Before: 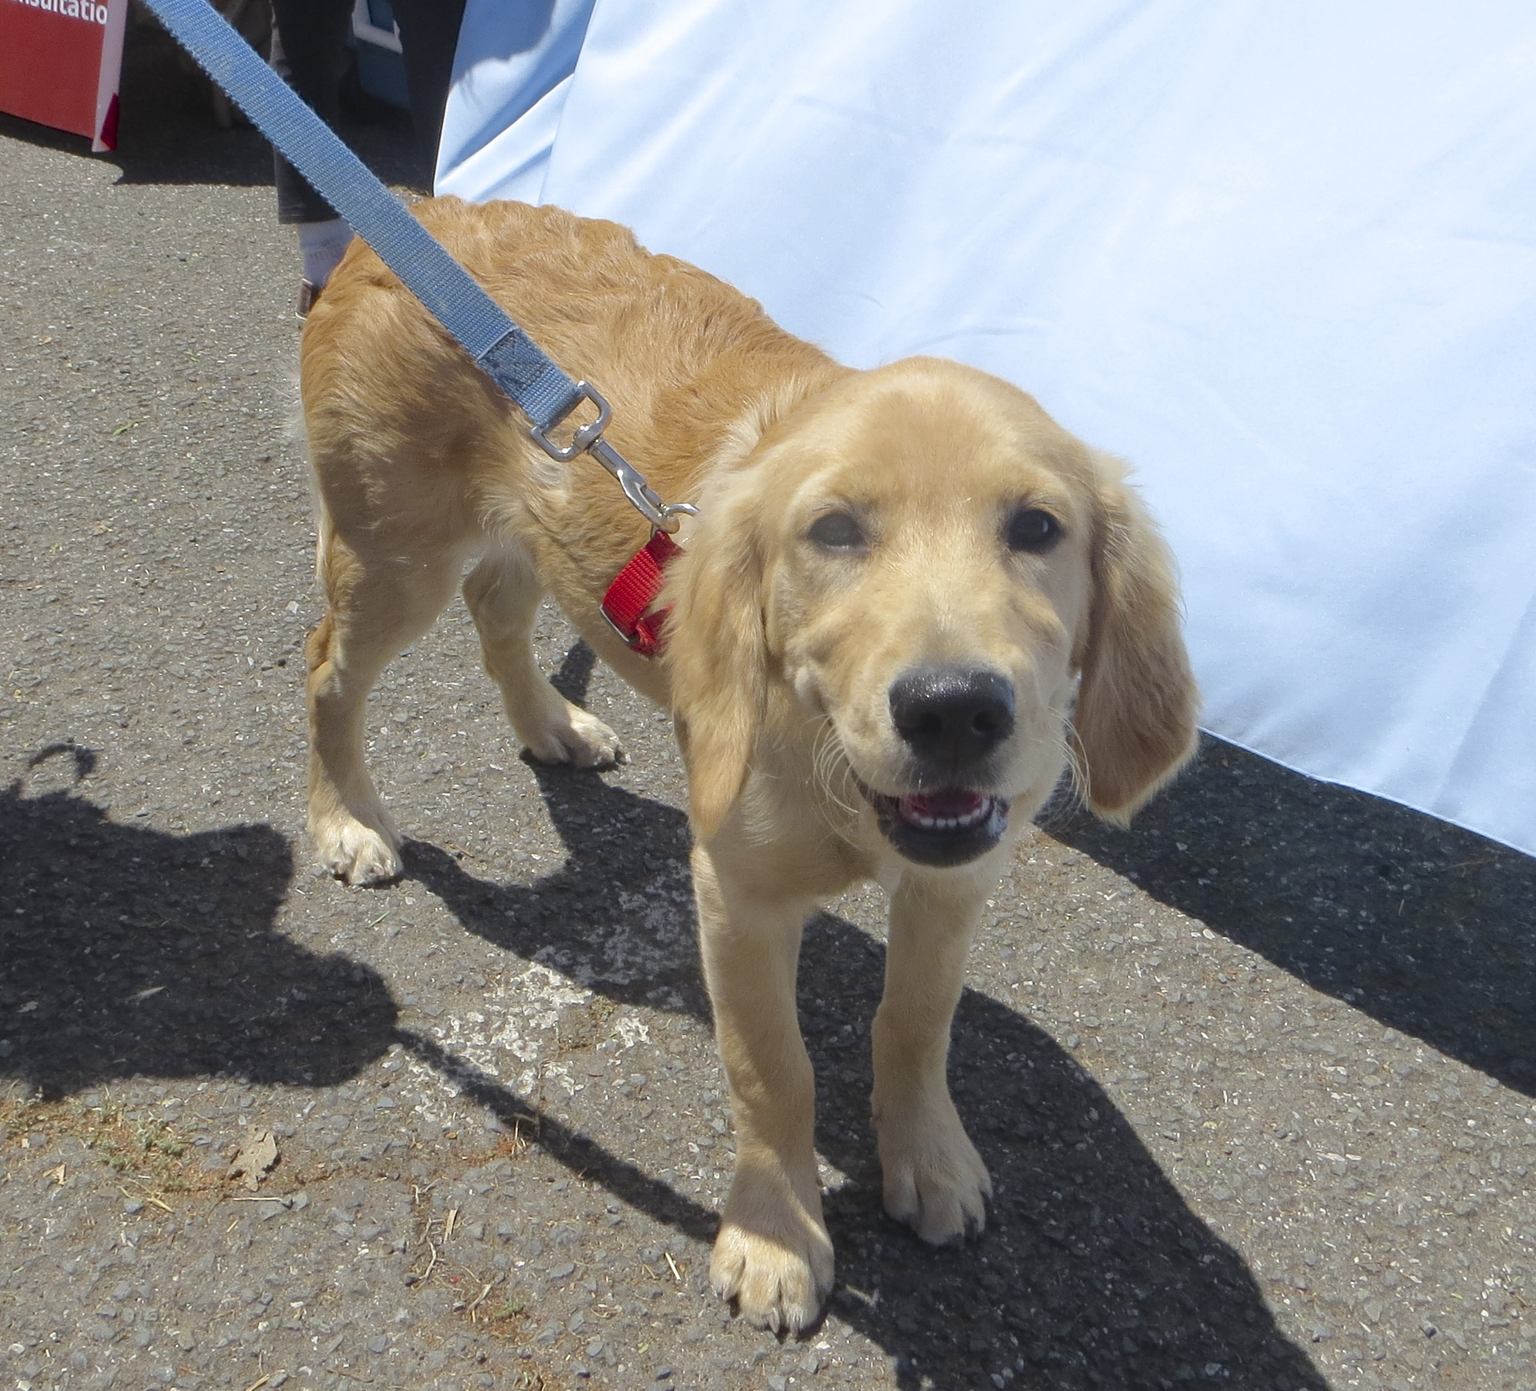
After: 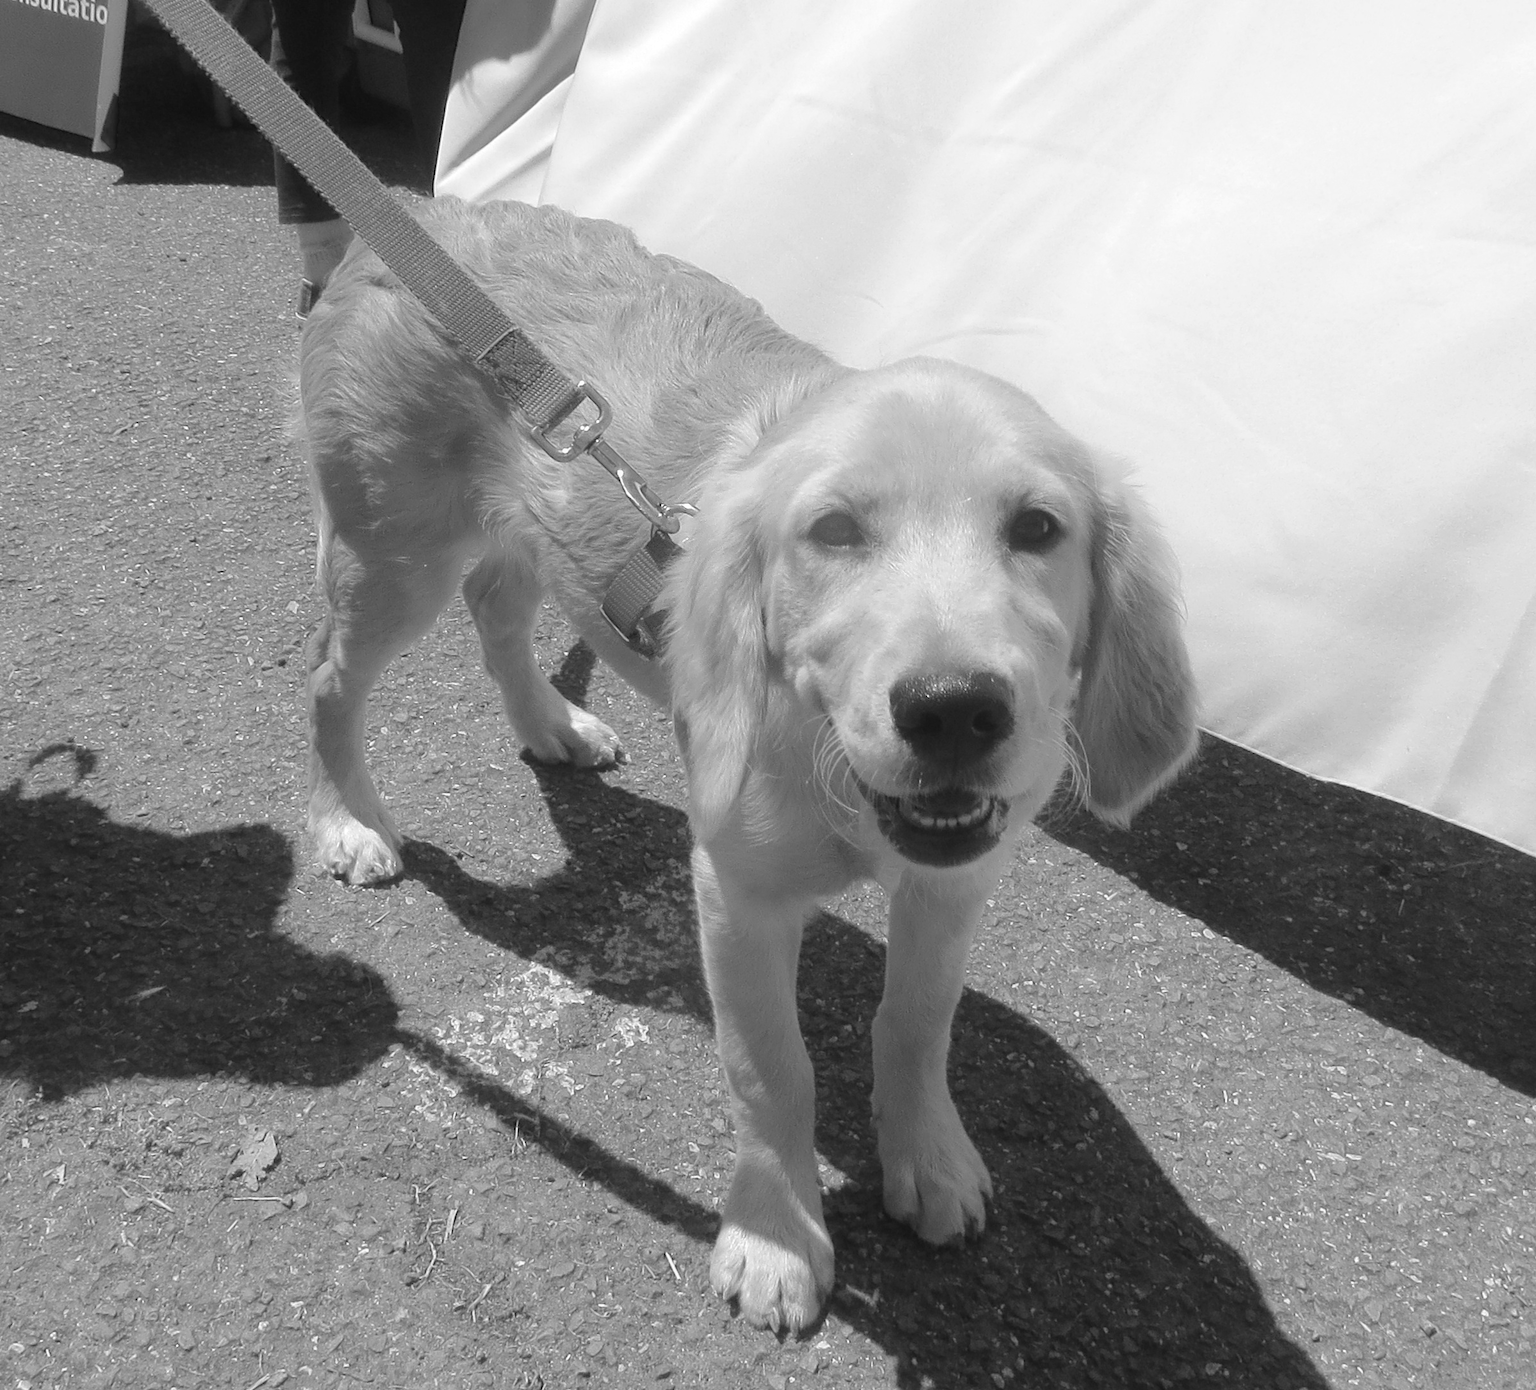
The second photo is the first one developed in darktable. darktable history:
contrast brightness saturation: saturation -1
contrast equalizer: y [[0.5, 0.488, 0.462, 0.461, 0.491, 0.5], [0.5 ×6], [0.5 ×6], [0 ×6], [0 ×6]]
white balance: red 1.138, green 0.996, blue 0.812
tone equalizer: on, module defaults
